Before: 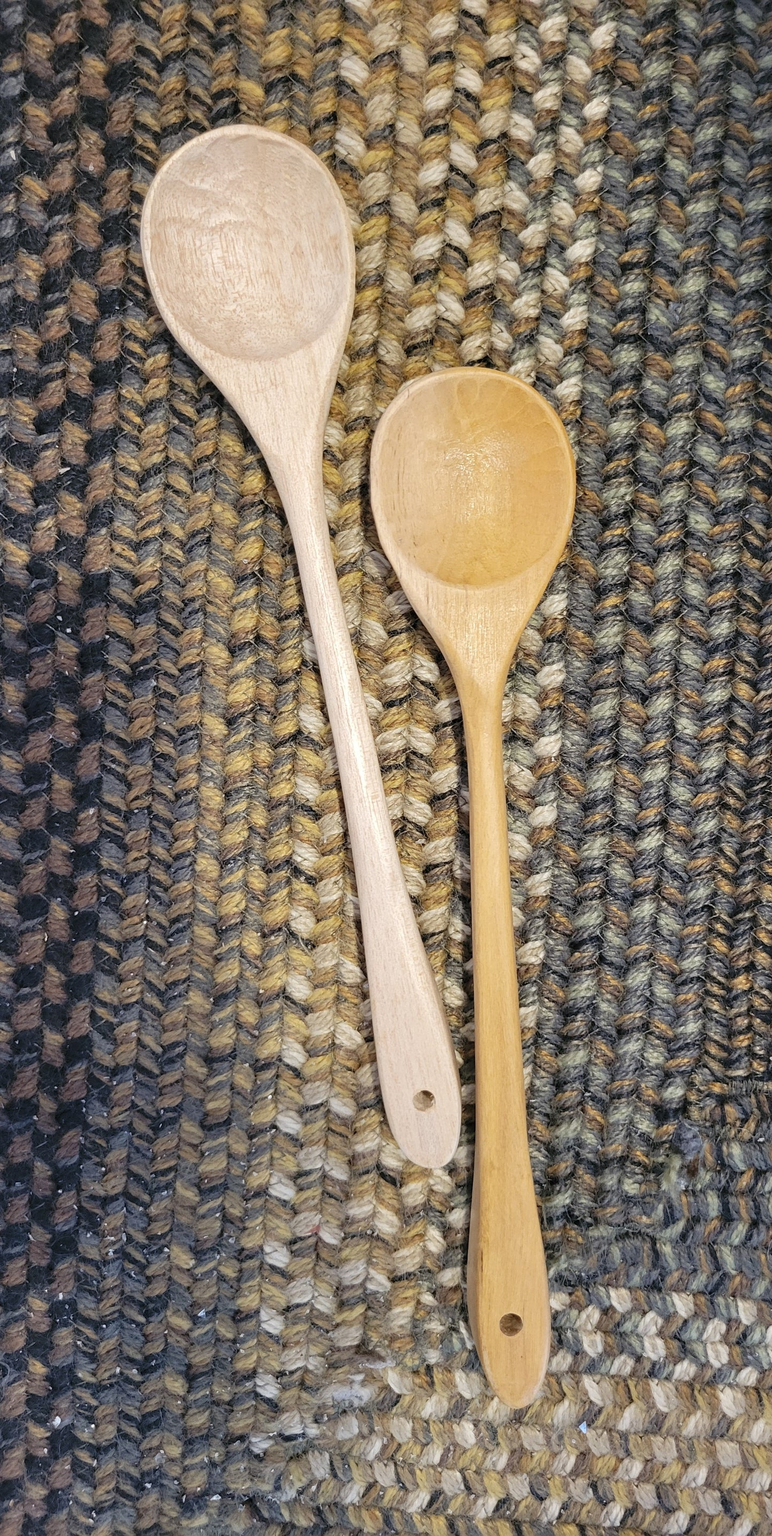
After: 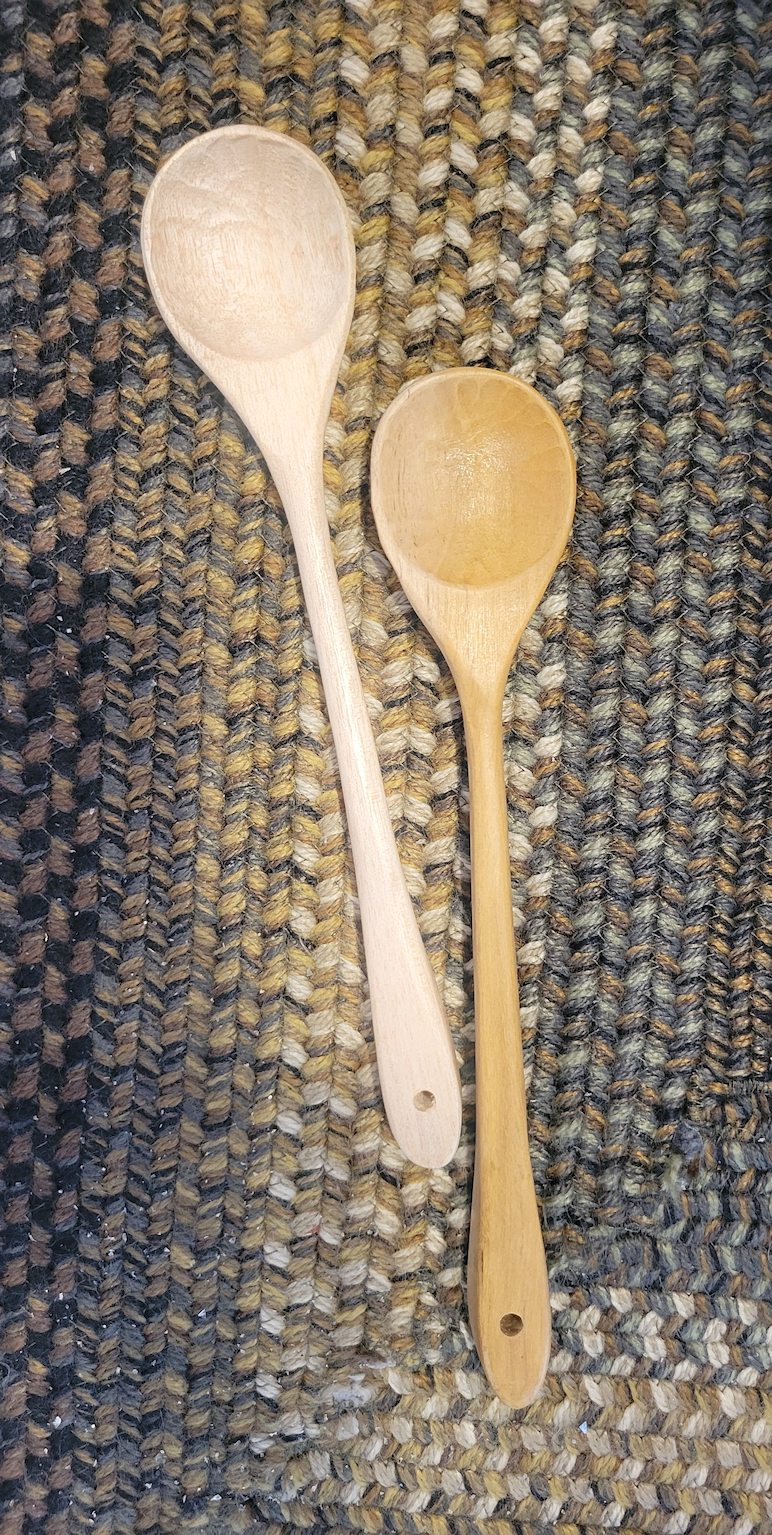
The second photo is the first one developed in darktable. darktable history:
bloom: size 16%, threshold 98%, strength 20%
sharpen: amount 0.2
